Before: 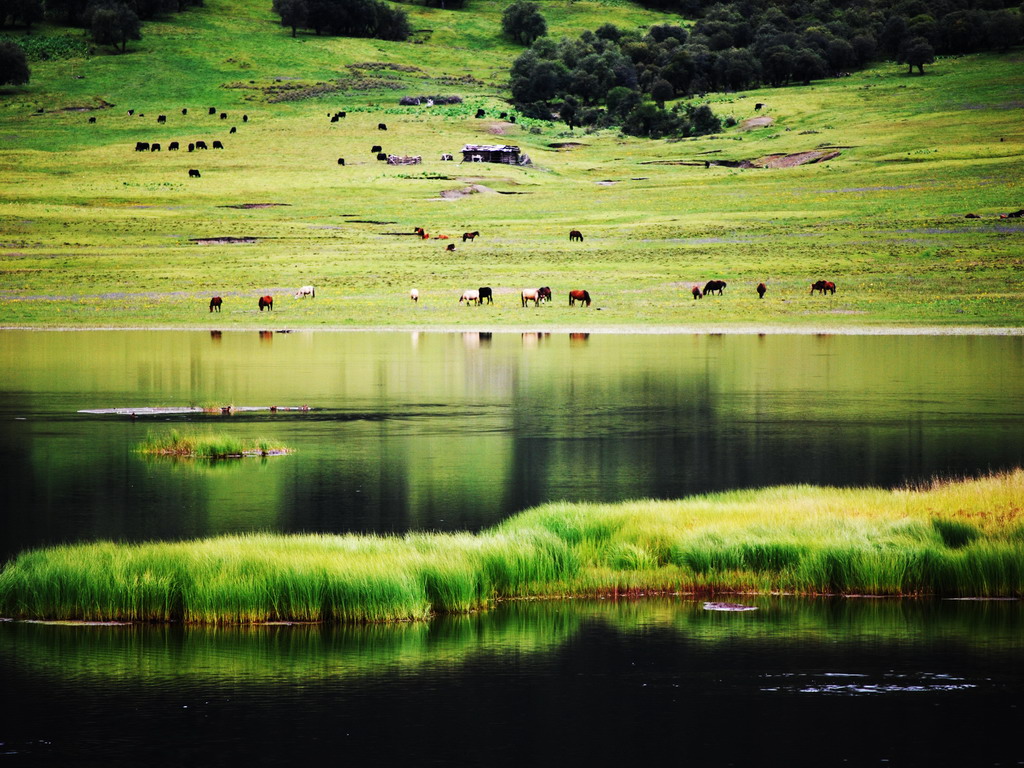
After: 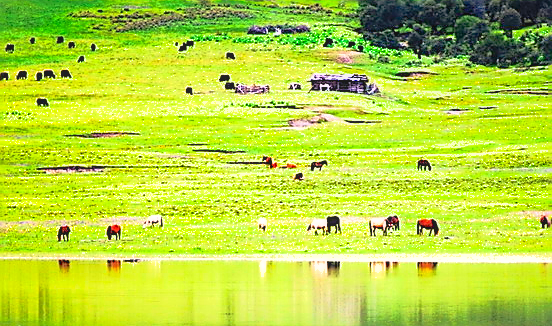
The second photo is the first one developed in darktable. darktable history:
crop: left 14.94%, top 9.259%, right 31.153%, bottom 48.261%
exposure: black level correction 0, exposure 0.702 EV, compensate highlight preservation false
sharpen: radius 1.422, amount 1.24, threshold 0.758
tone curve: curves: ch0 [(0, 0) (0.091, 0.077) (0.389, 0.458) (0.745, 0.82) (0.844, 0.908) (0.909, 0.942) (1, 0.973)]; ch1 [(0, 0) (0.437, 0.404) (0.5, 0.5) (0.529, 0.55) (0.58, 0.6) (0.616, 0.649) (1, 1)]; ch2 [(0, 0) (0.442, 0.415) (0.5, 0.5) (0.535, 0.557) (0.585, 0.62) (1, 1)], color space Lab, independent channels, preserve colors none
local contrast: detail 110%
shadows and highlights: on, module defaults
tone equalizer: on, module defaults
